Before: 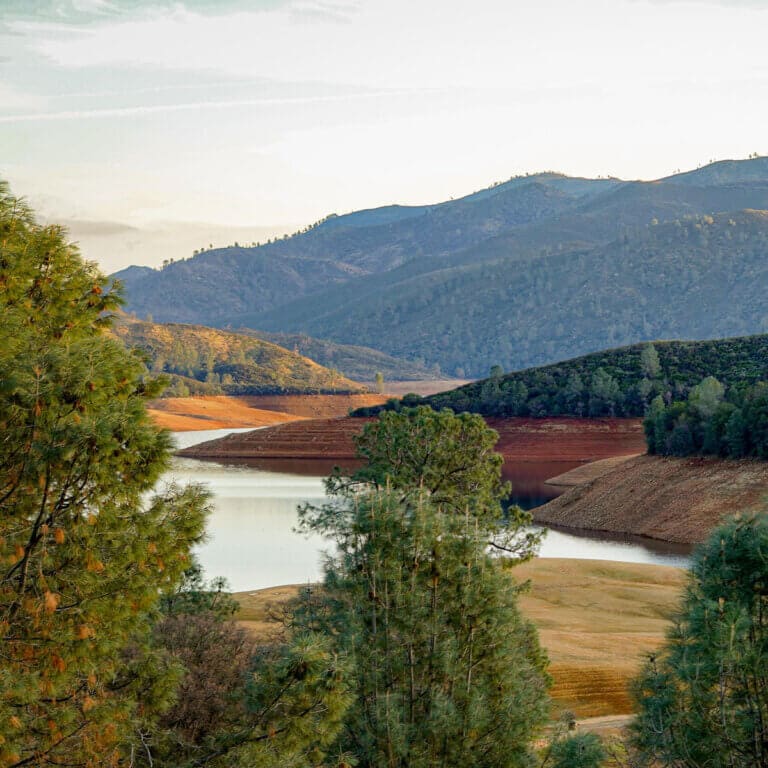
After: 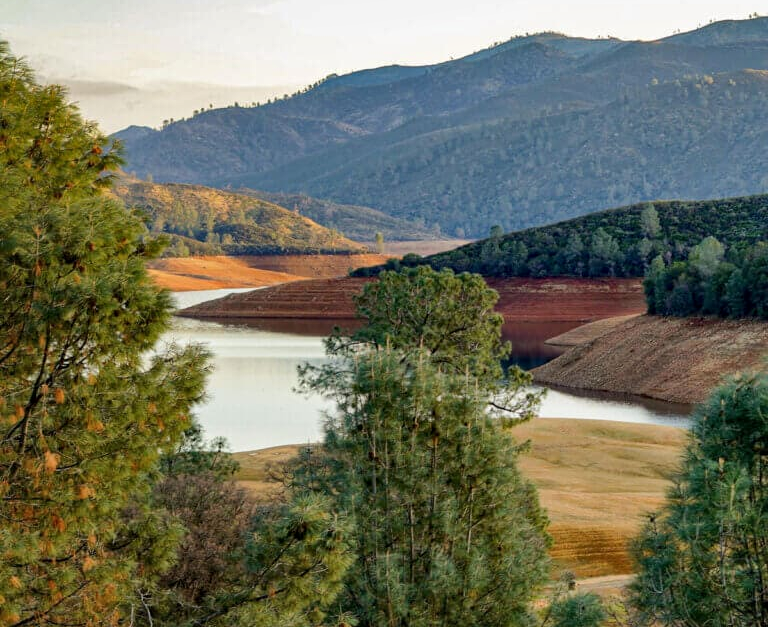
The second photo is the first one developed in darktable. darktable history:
shadows and highlights: low approximation 0.01, soften with gaussian
local contrast: mode bilateral grid, contrast 21, coarseness 50, detail 120%, midtone range 0.2
crop and rotate: top 18.322%
